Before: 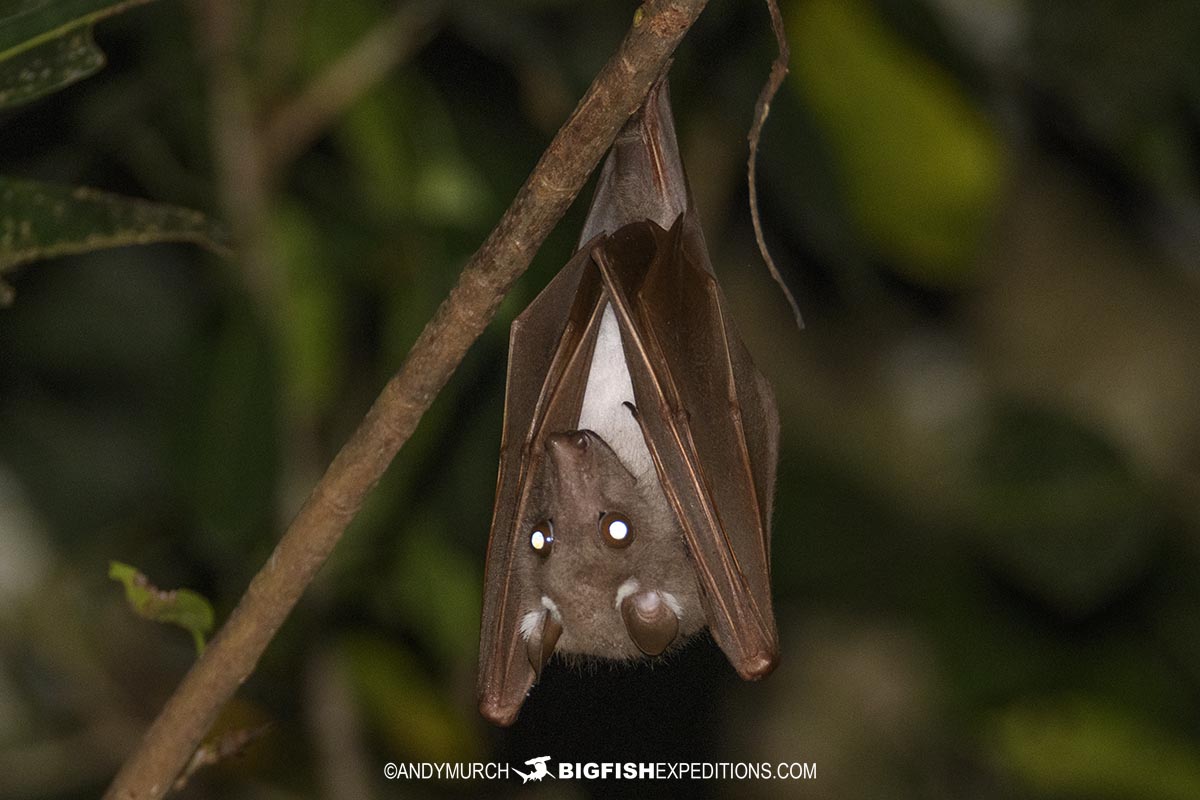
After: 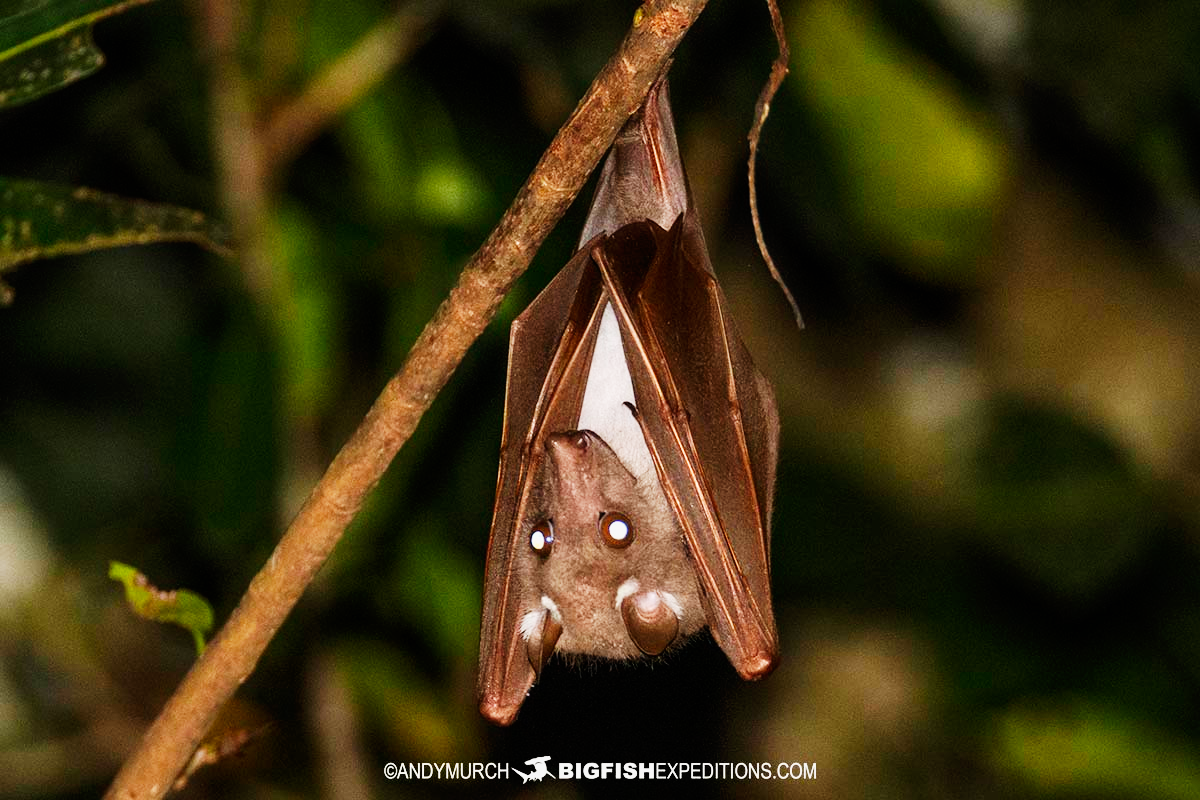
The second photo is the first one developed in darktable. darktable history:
tone equalizer: -8 EV -0.002 EV, -7 EV 0.005 EV, -6 EV -0.008 EV, -5 EV 0.007 EV, -4 EV -0.042 EV, -3 EV -0.233 EV, -2 EV -0.662 EV, -1 EV -0.983 EV, +0 EV -0.969 EV, smoothing diameter 2%, edges refinement/feathering 20, mask exposure compensation -1.57 EV, filter diffusion 5
base curve: curves: ch0 [(0, 0) (0.007, 0.004) (0.027, 0.03) (0.046, 0.07) (0.207, 0.54) (0.442, 0.872) (0.673, 0.972) (1, 1)], preserve colors none
contrast equalizer: y [[0.518, 0.517, 0.501, 0.5, 0.5, 0.5], [0.5 ×6], [0.5 ×6], [0 ×6], [0 ×6]]
